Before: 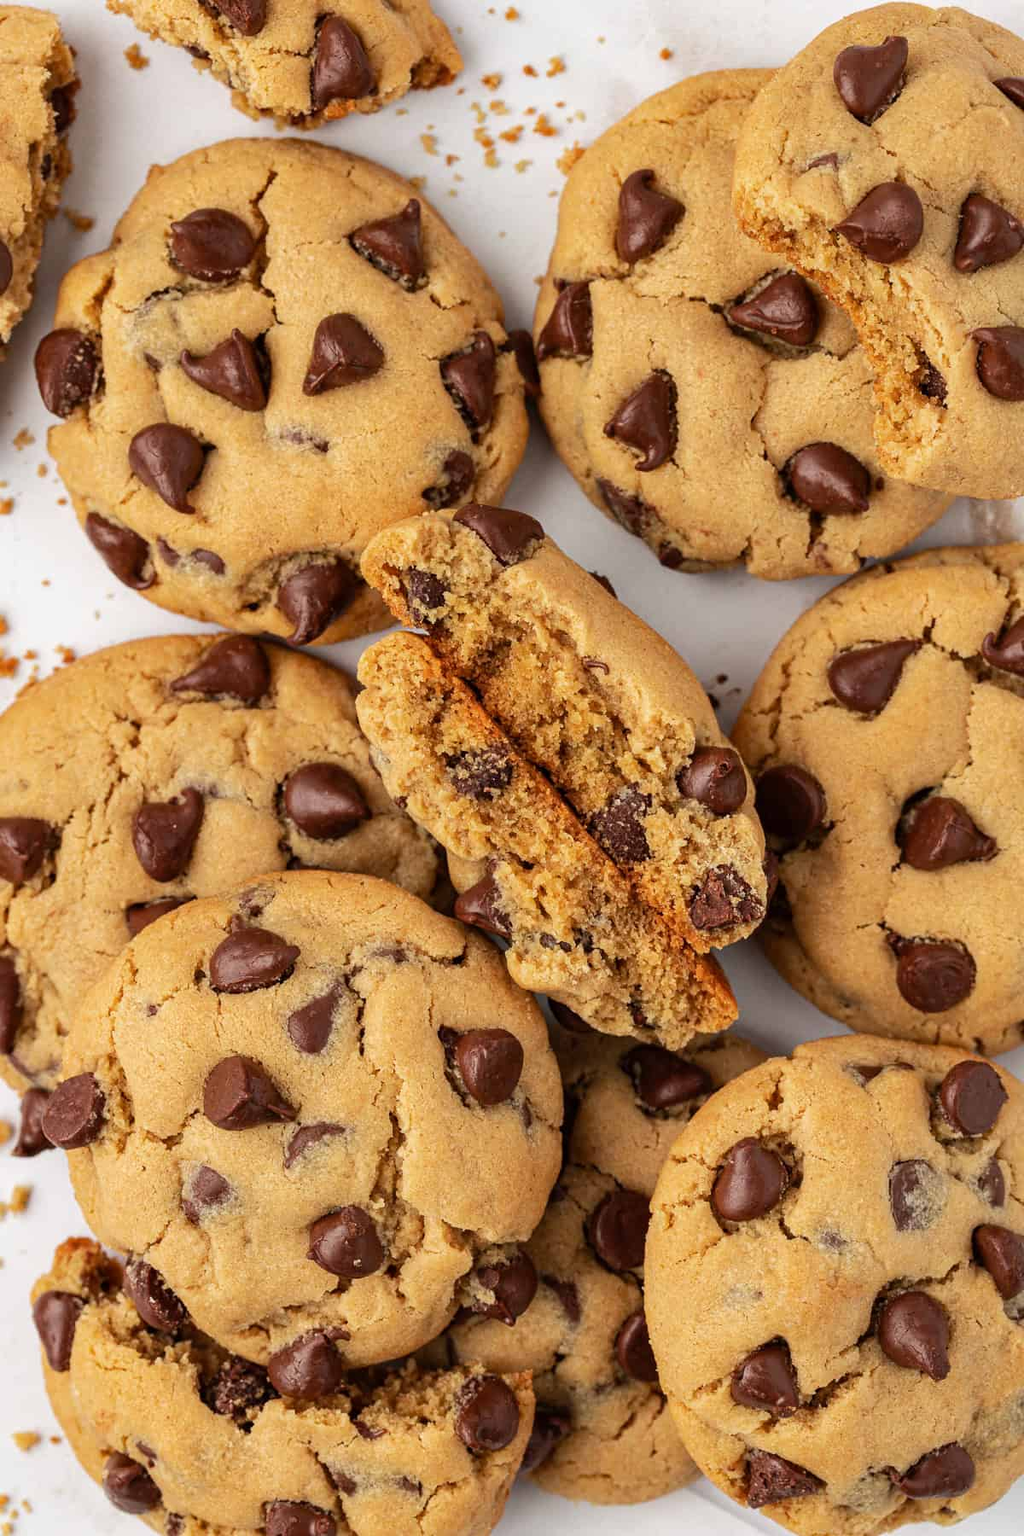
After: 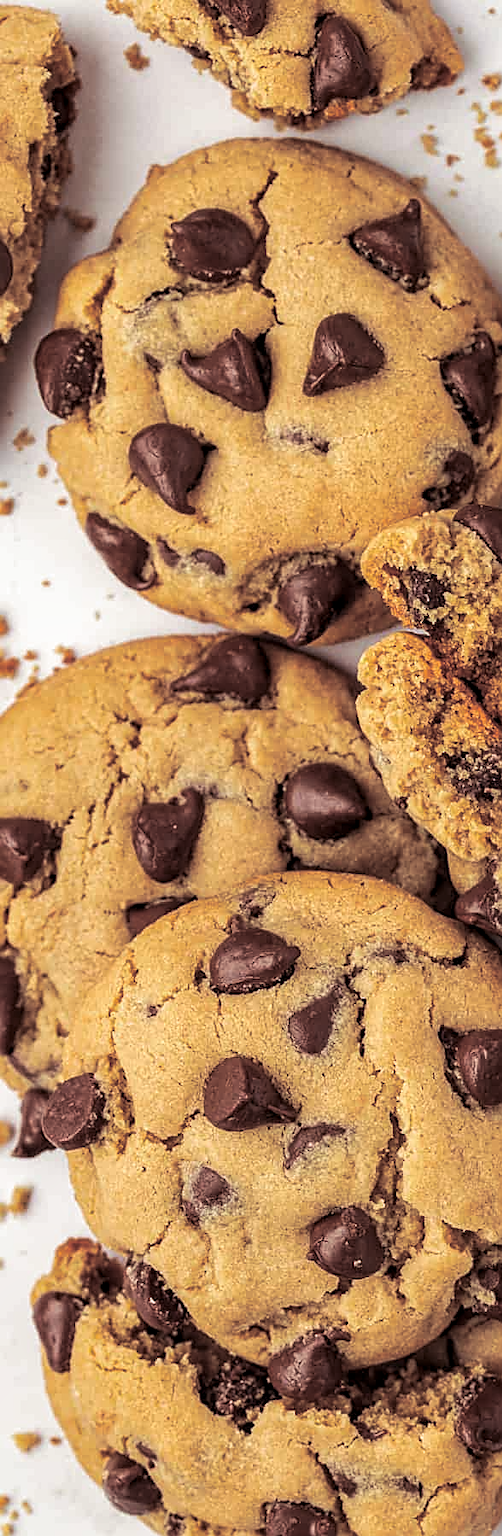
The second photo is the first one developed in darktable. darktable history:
split-toning: shadows › saturation 0.24, highlights › hue 54°, highlights › saturation 0.24
local contrast: detail 130%
sharpen: on, module defaults
crop and rotate: left 0%, top 0%, right 50.845%
